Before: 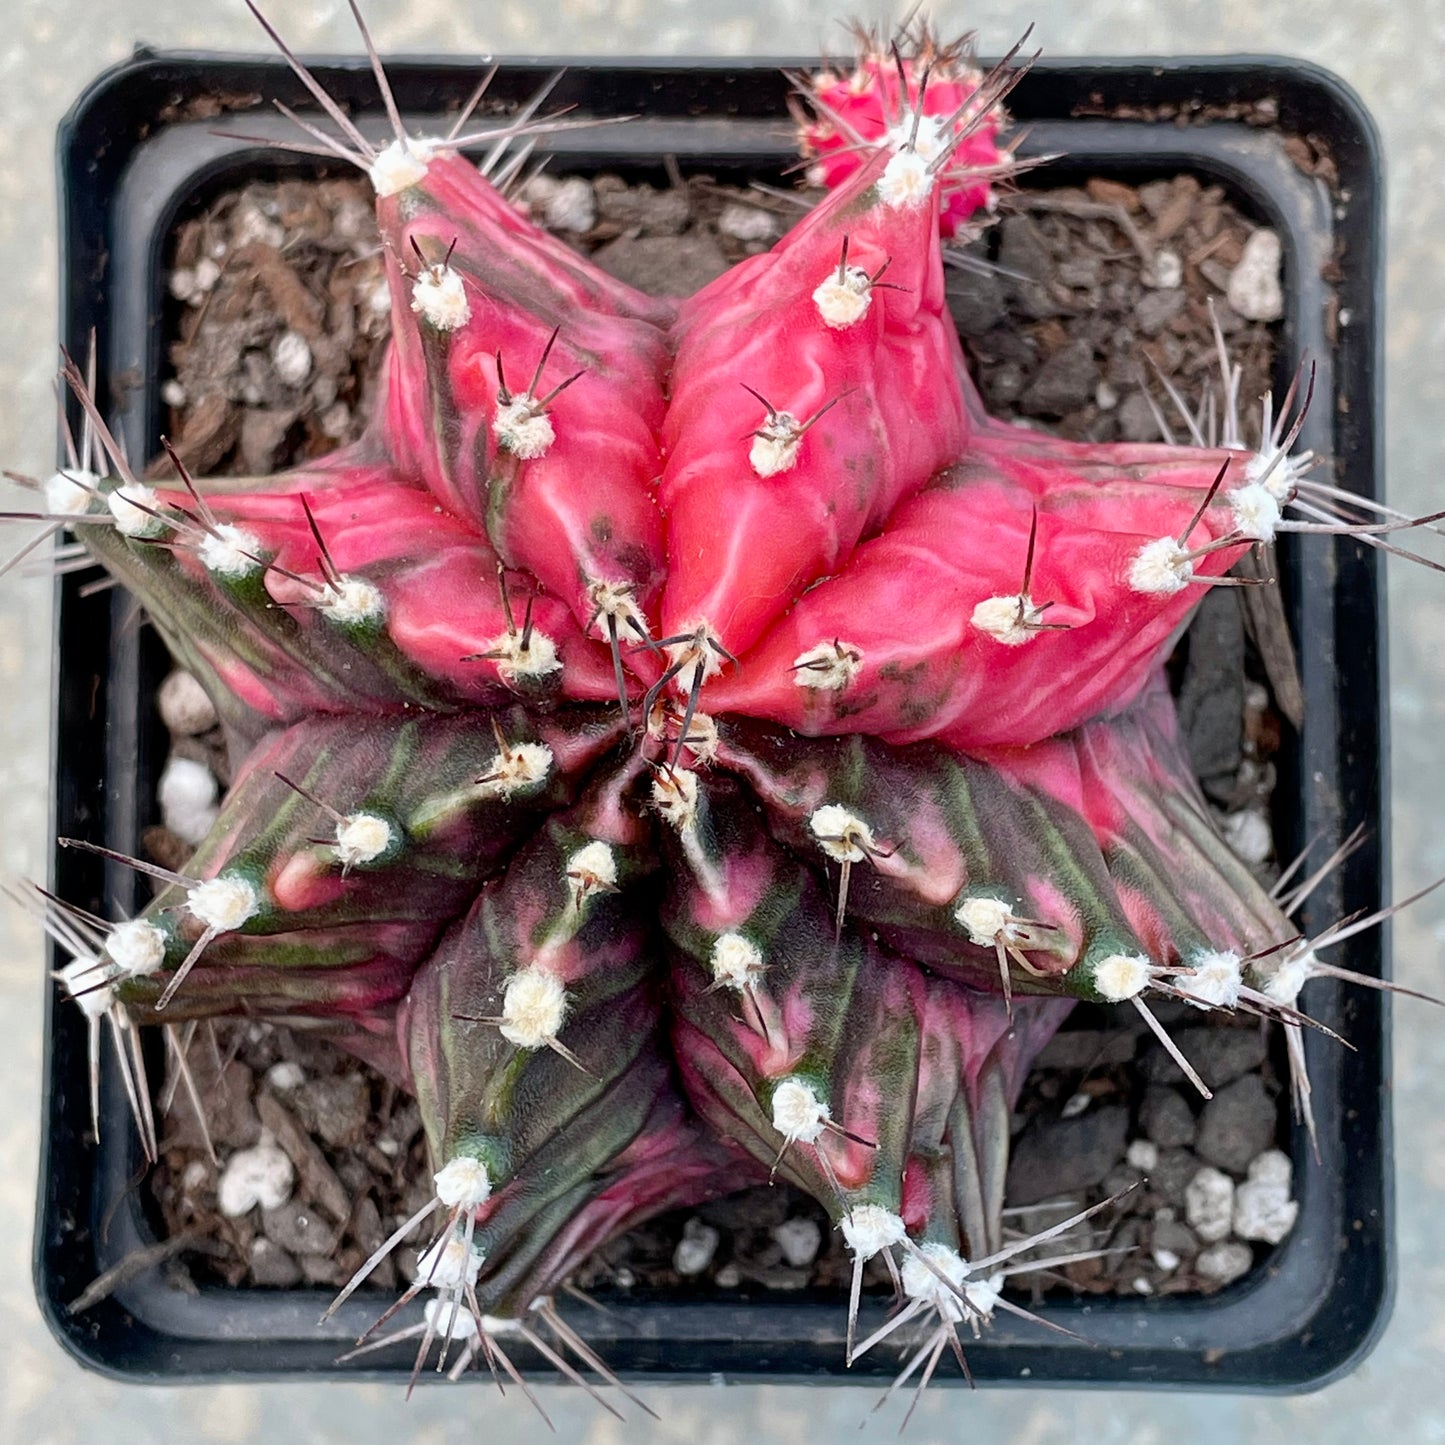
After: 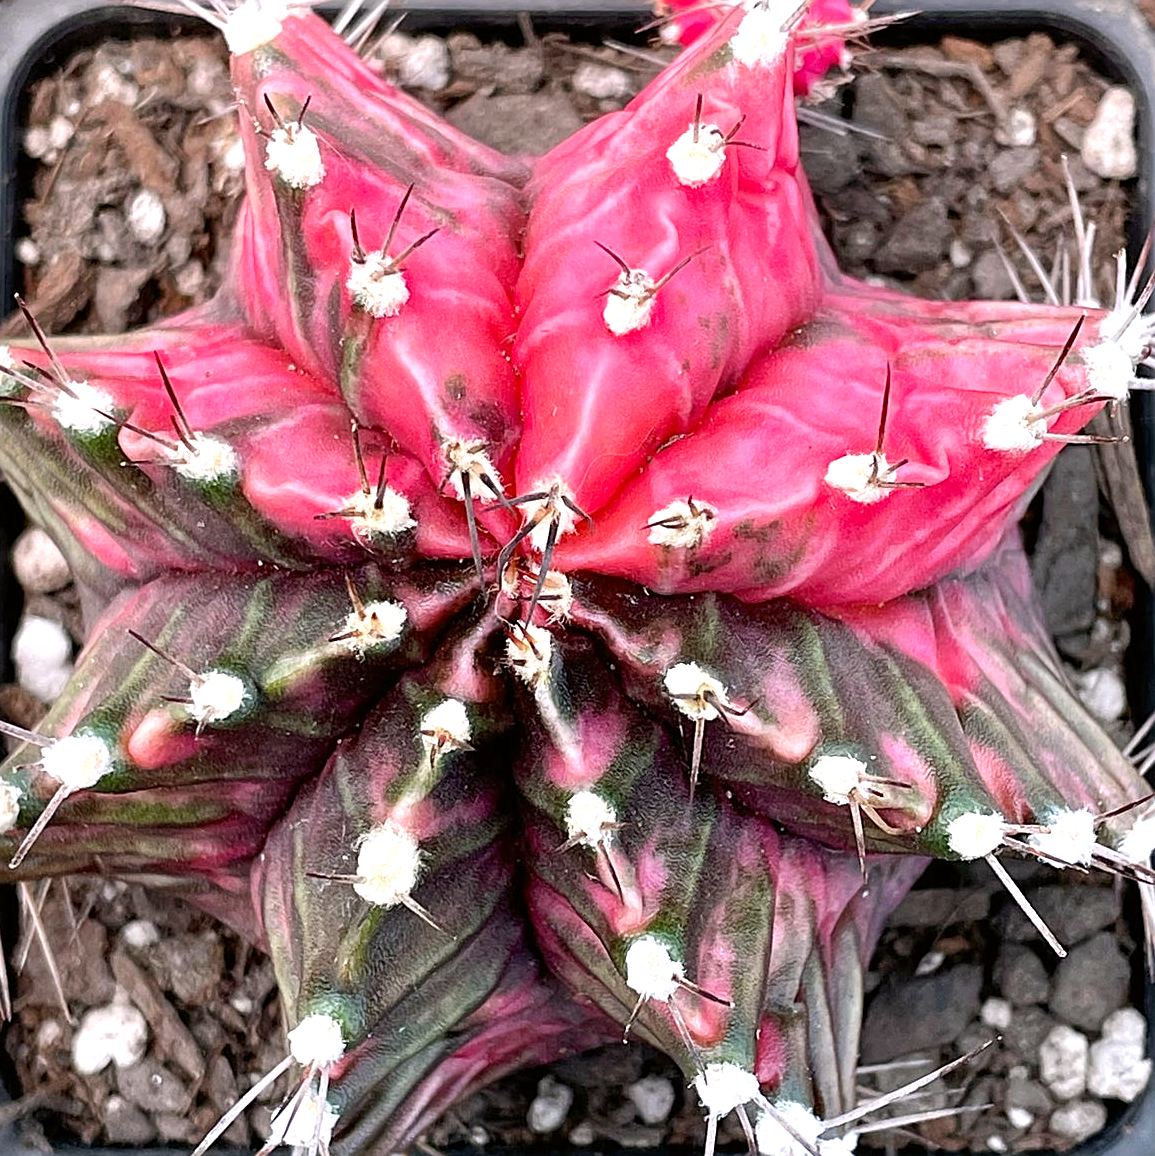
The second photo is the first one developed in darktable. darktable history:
crop and rotate: left 10.141%, top 9.829%, right 9.877%, bottom 10.141%
color correction: highlights a* 2.94, highlights b* -1.53, shadows a* -0.112, shadows b* 2.31, saturation 0.984
sharpen: on, module defaults
exposure: black level correction 0, exposure 0.592 EV, compensate exposure bias true, compensate highlight preservation false
